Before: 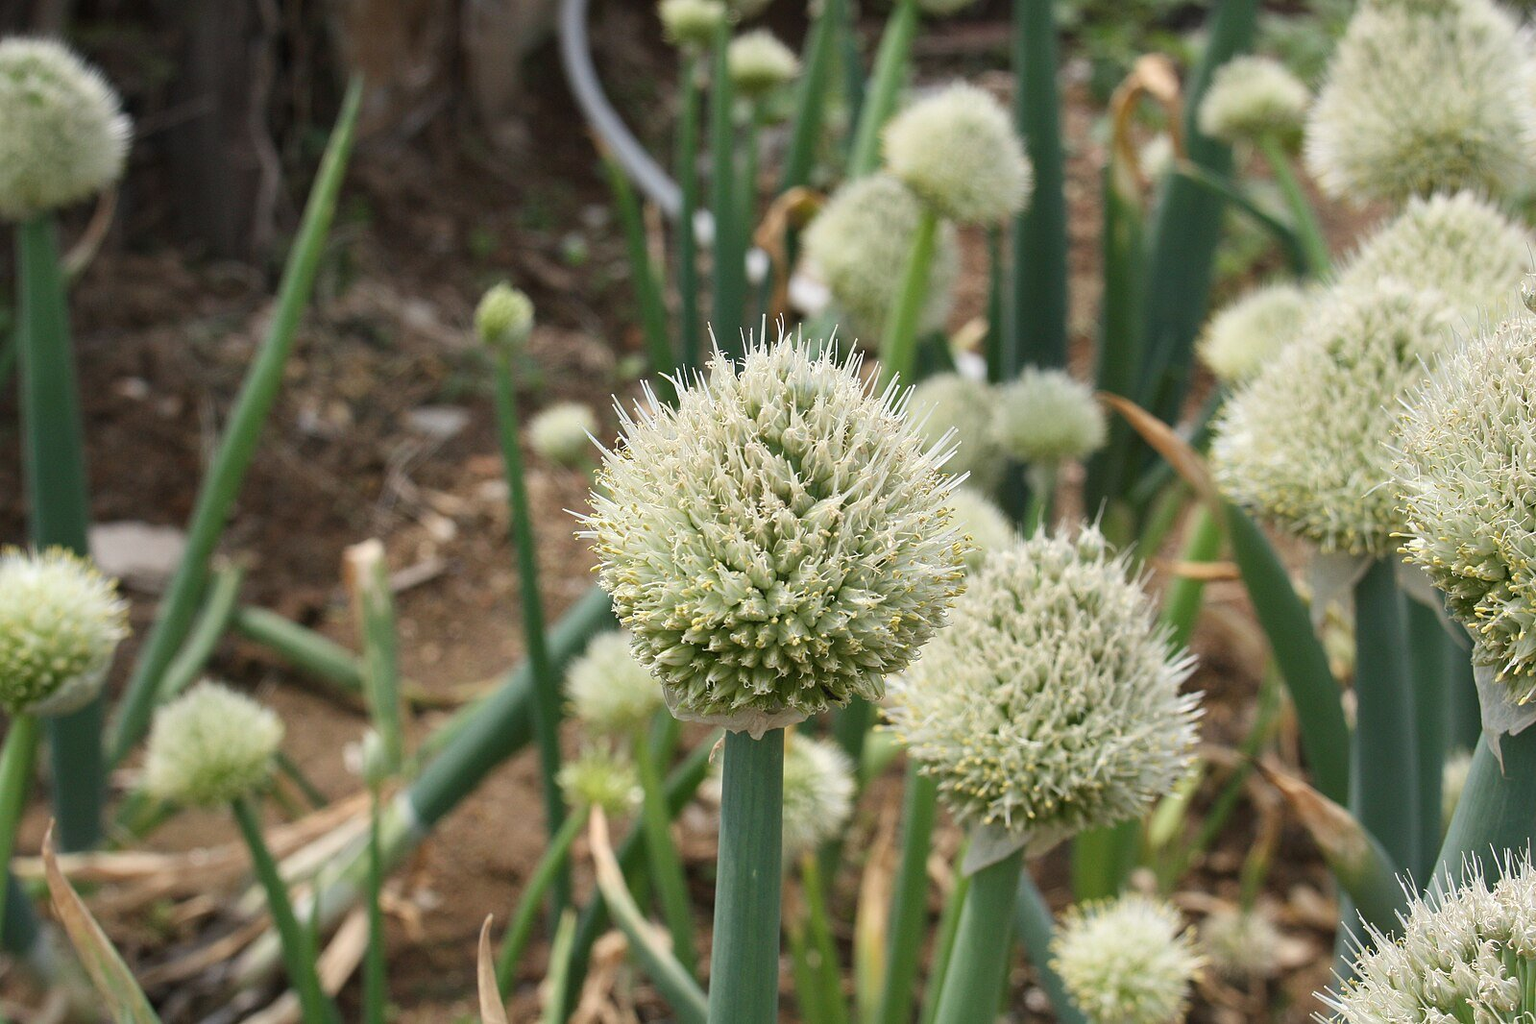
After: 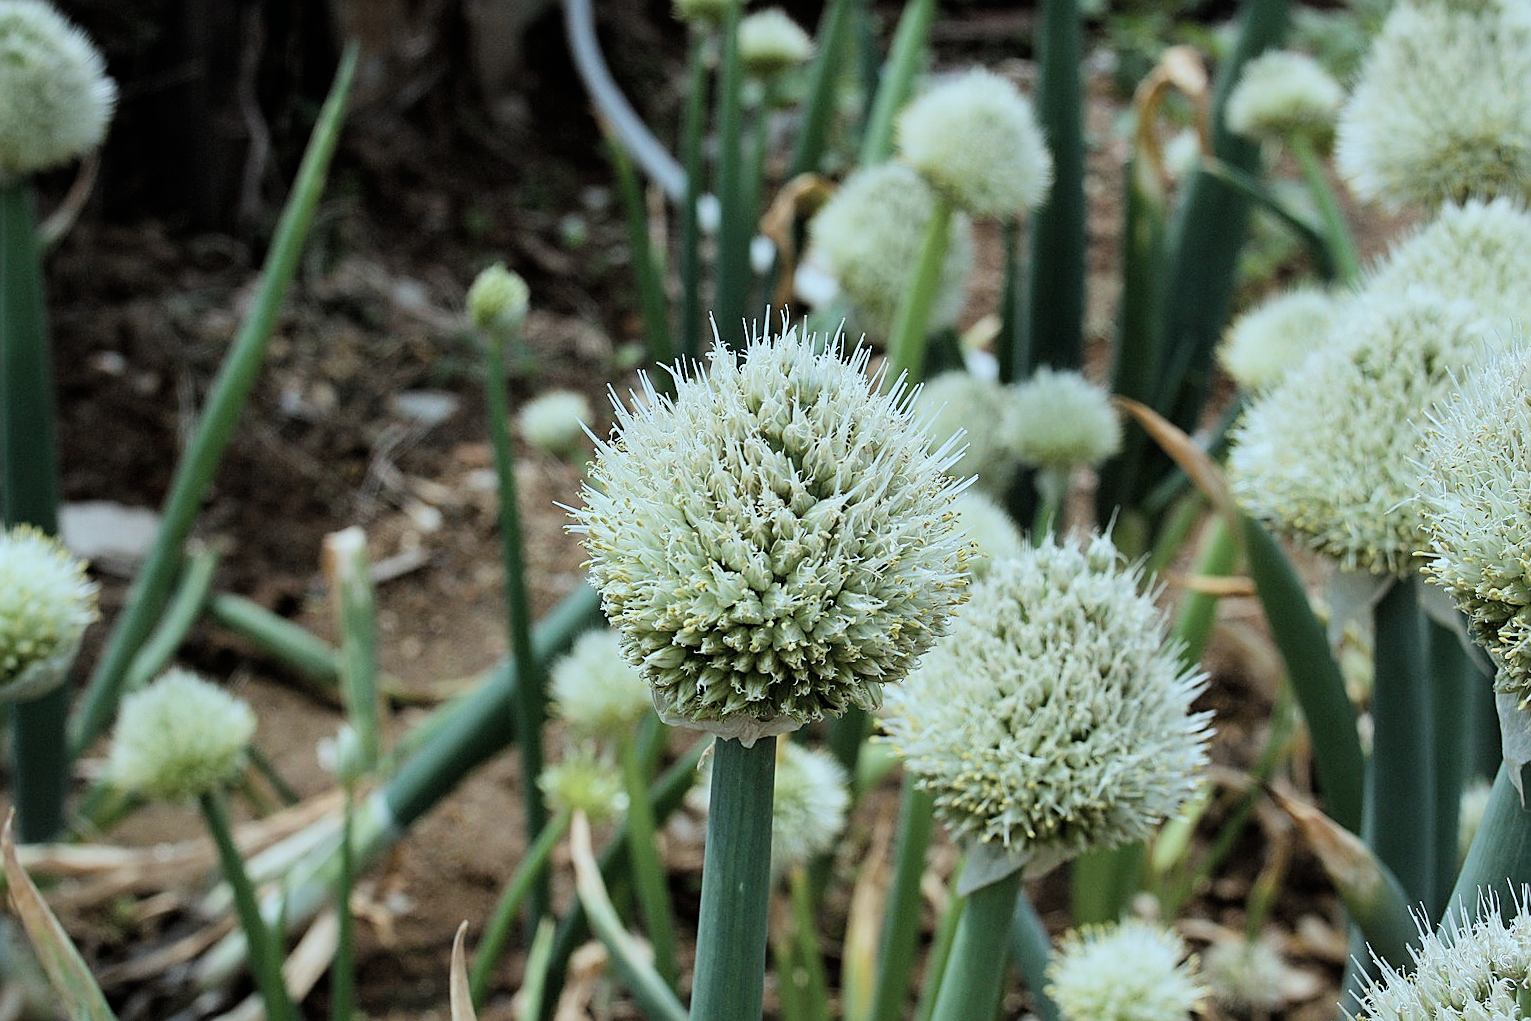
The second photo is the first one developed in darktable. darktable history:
color correction: highlights a* -12.64, highlights b* -18.1, saturation 0.7
crop and rotate: angle -1.69°
filmic rgb: black relative exposure -5 EV, white relative exposure 3.5 EV, hardness 3.19, contrast 1.3, highlights saturation mix -50%
color balance rgb: perceptual saturation grading › global saturation 30%, global vibrance 20%
sharpen: on, module defaults
